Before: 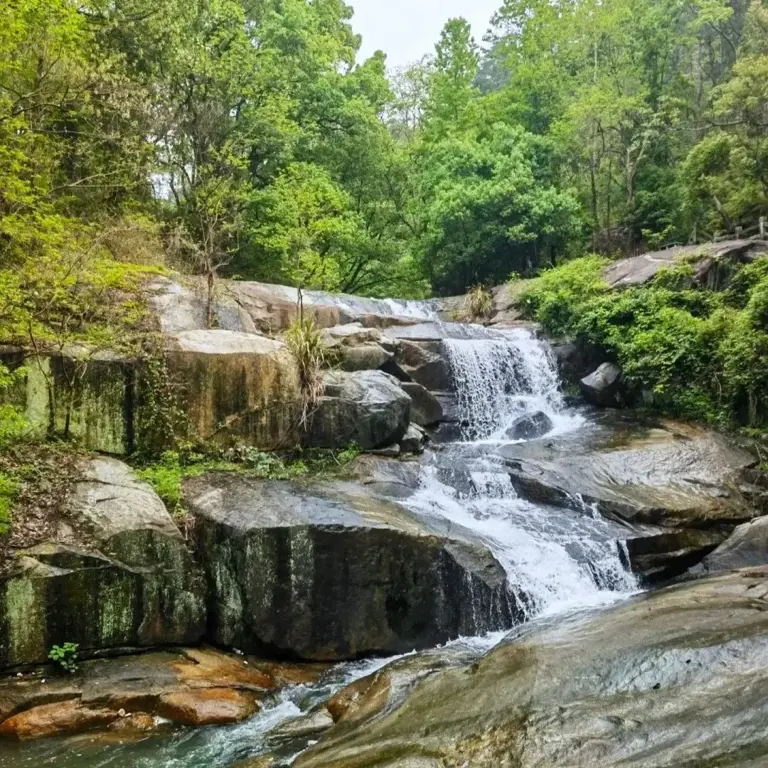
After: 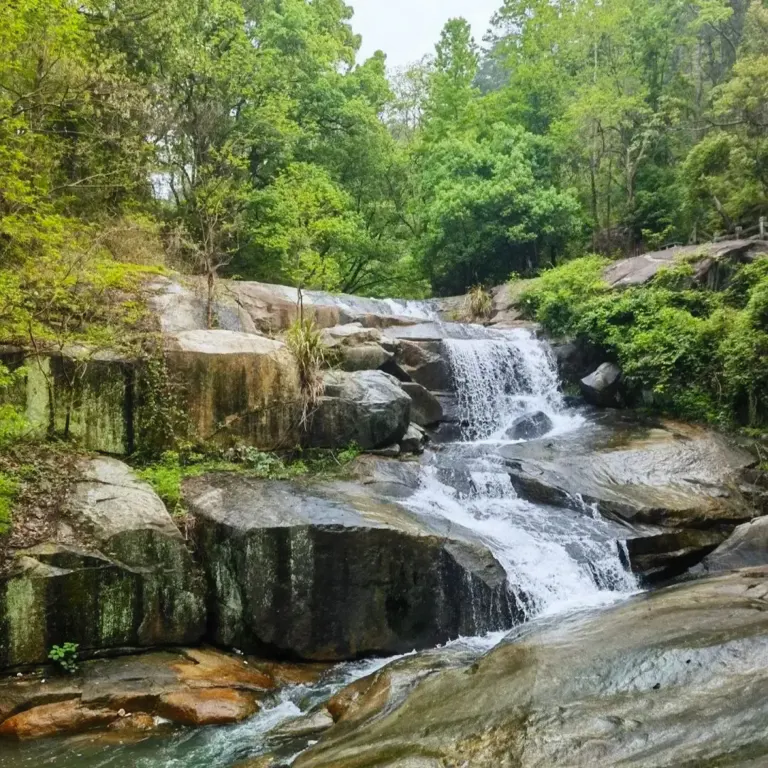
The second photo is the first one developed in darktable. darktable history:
contrast equalizer: octaves 7, y [[0.5, 0.504, 0.515, 0.527, 0.535, 0.534], [0.5 ×6], [0.491, 0.387, 0.179, 0.068, 0.068, 0.068], [0 ×5, 0.023], [0 ×6]], mix -0.984
